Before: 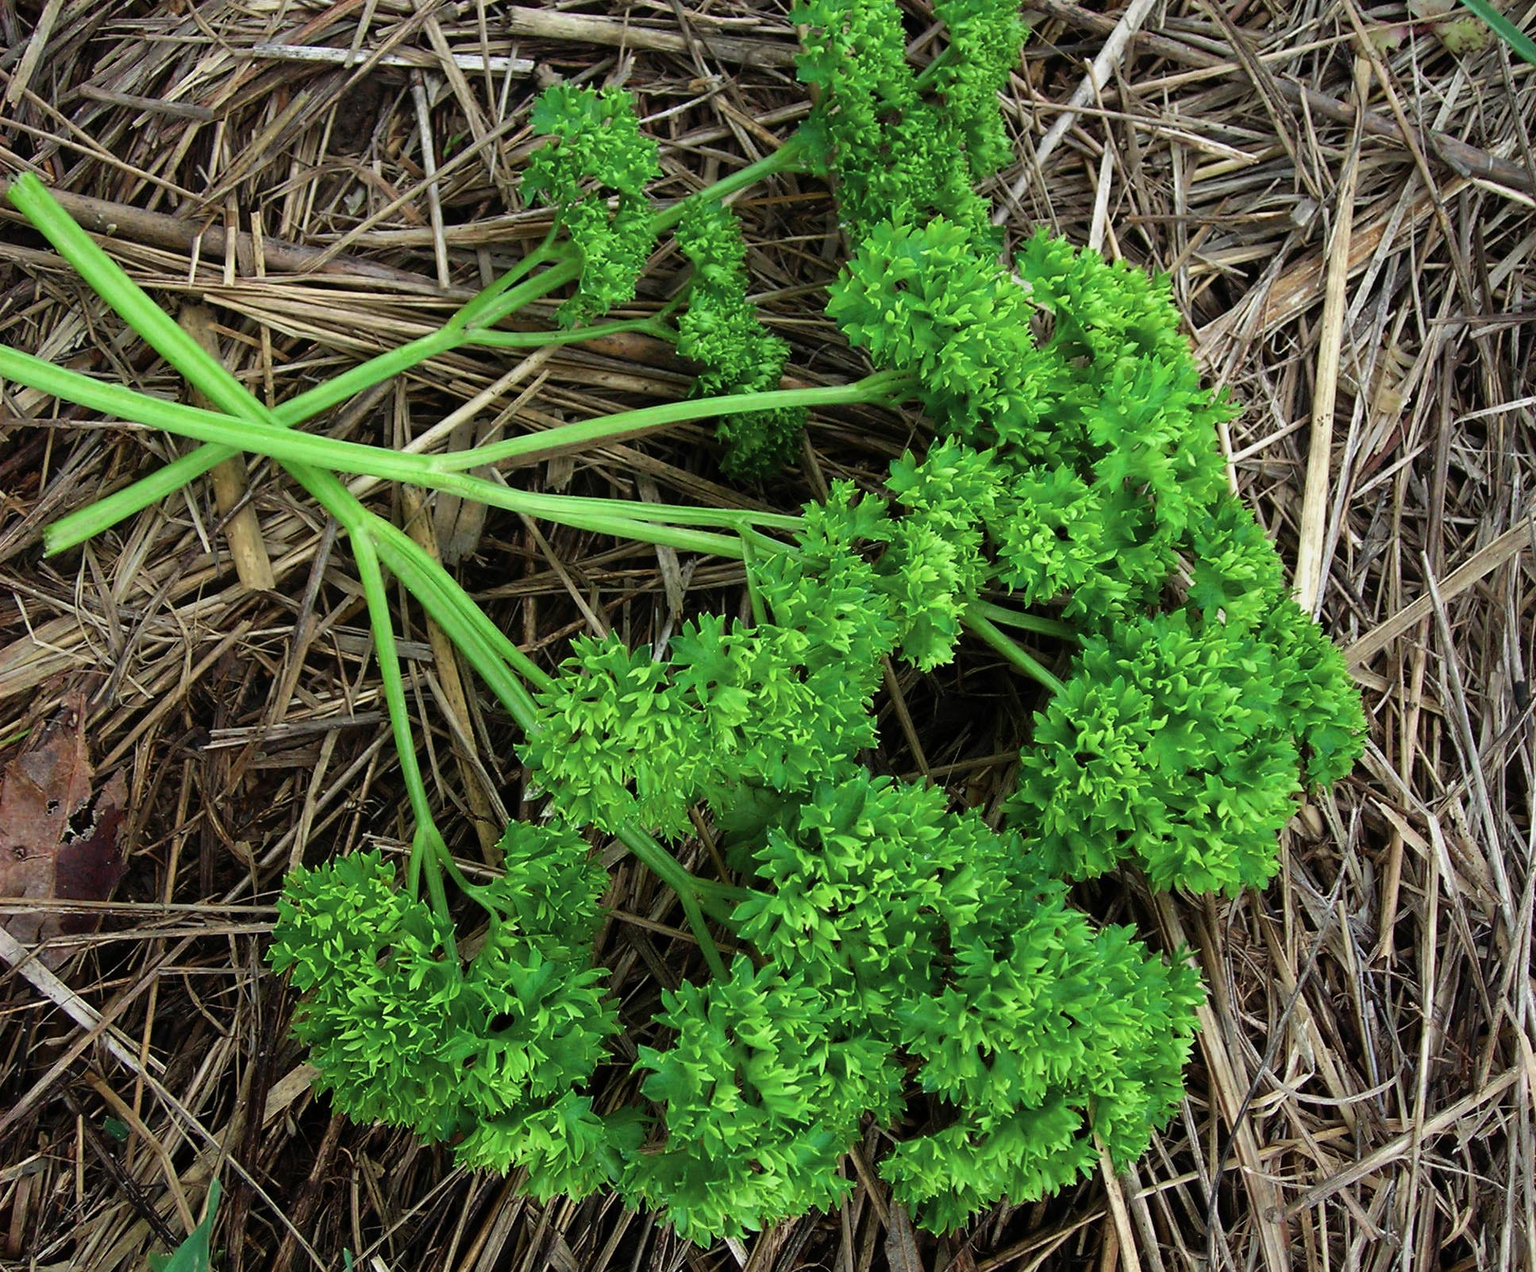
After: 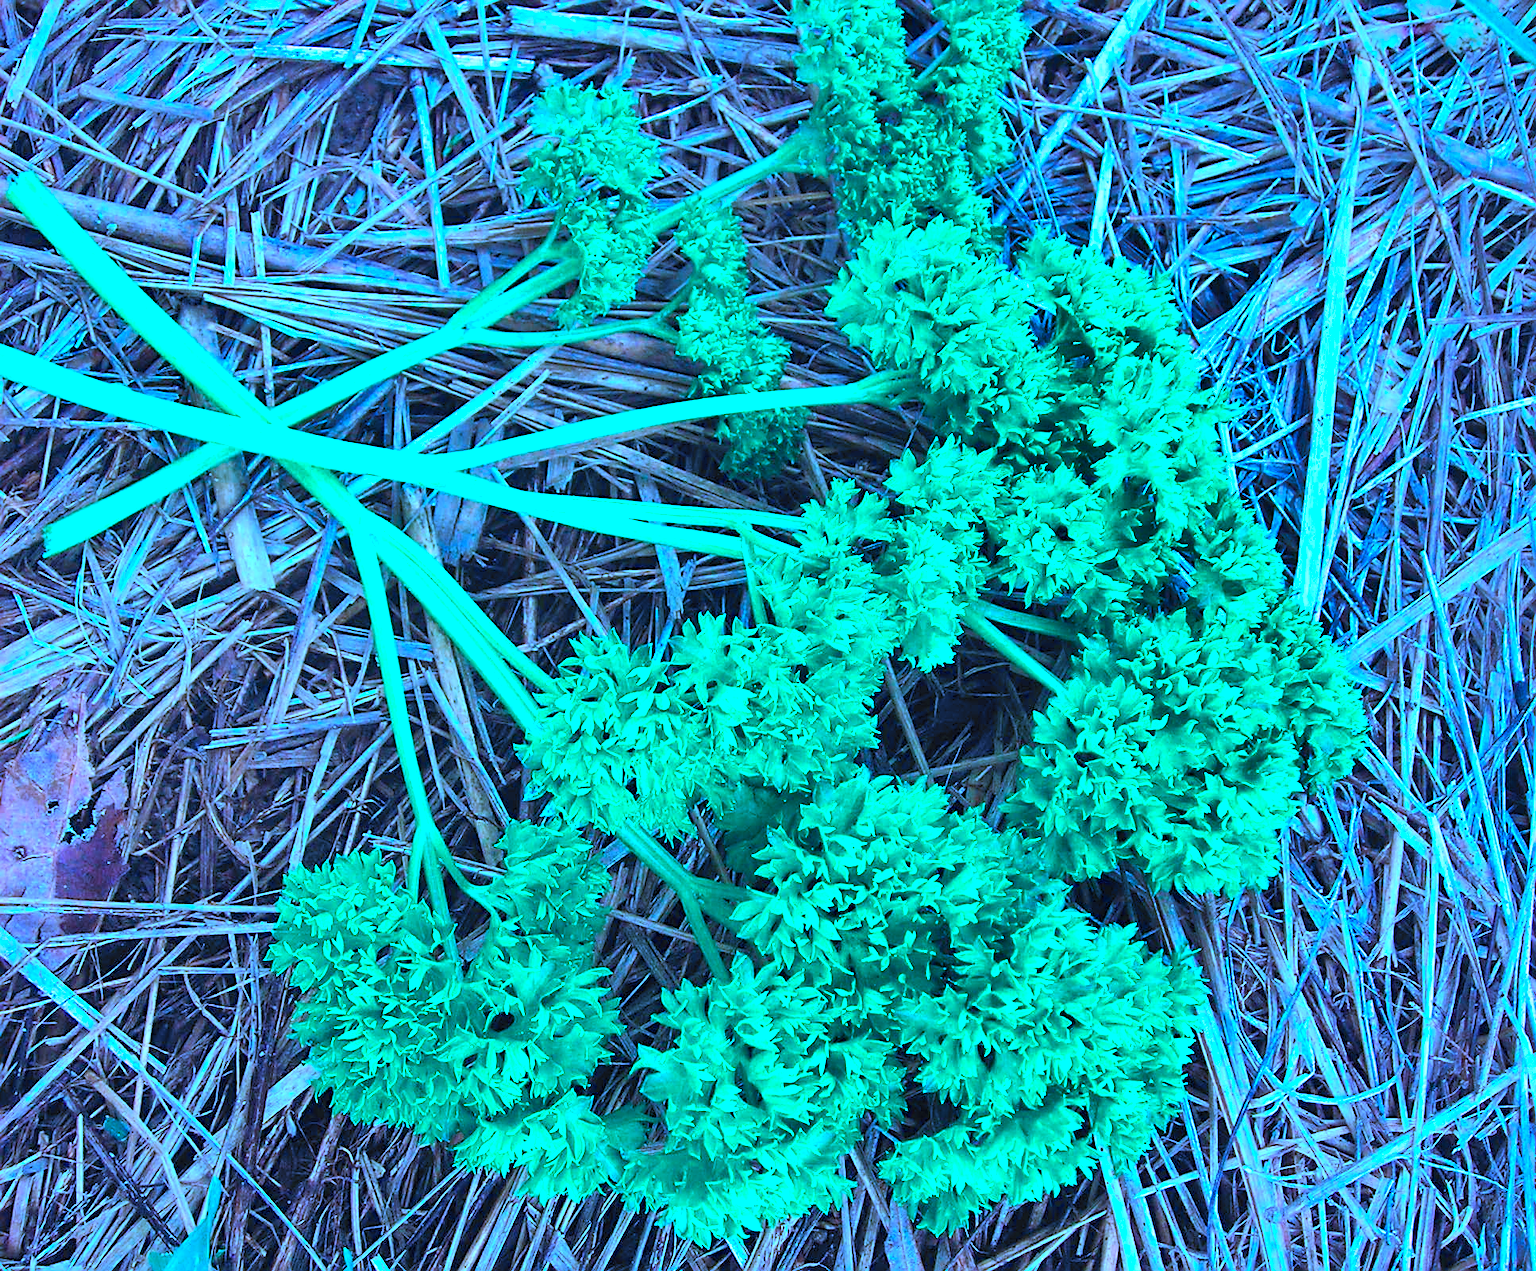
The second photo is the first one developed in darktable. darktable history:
white balance: emerald 1
contrast brightness saturation: contrast 0.1, brightness 0.3, saturation 0.14
color contrast: green-magenta contrast 0.8, blue-yellow contrast 1.1, unbound 0
exposure: black level correction -0.001, exposure 0.9 EV, compensate exposure bias true, compensate highlight preservation false
shadows and highlights: shadows 24.5, highlights -78.15, soften with gaussian
color calibration: output R [0.948, 0.091, -0.04, 0], output G [-0.3, 1.384, -0.085, 0], output B [-0.108, 0.061, 1.08, 0], illuminant as shot in camera, x 0.484, y 0.43, temperature 2405.29 K
sharpen: on, module defaults
tone equalizer: on, module defaults
